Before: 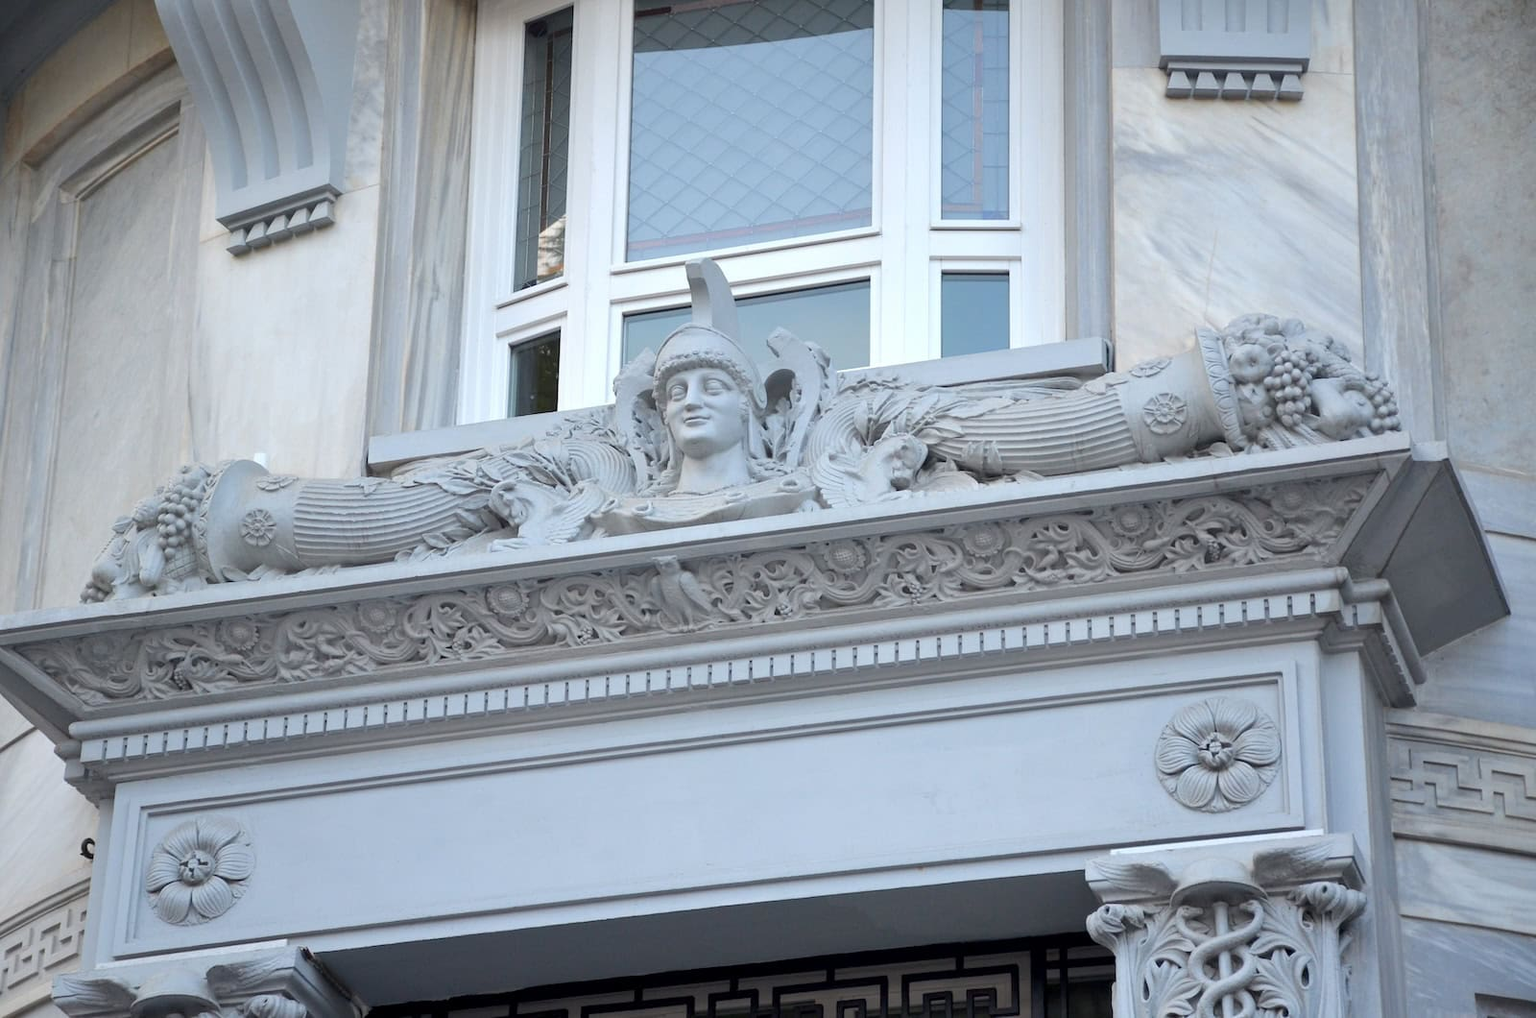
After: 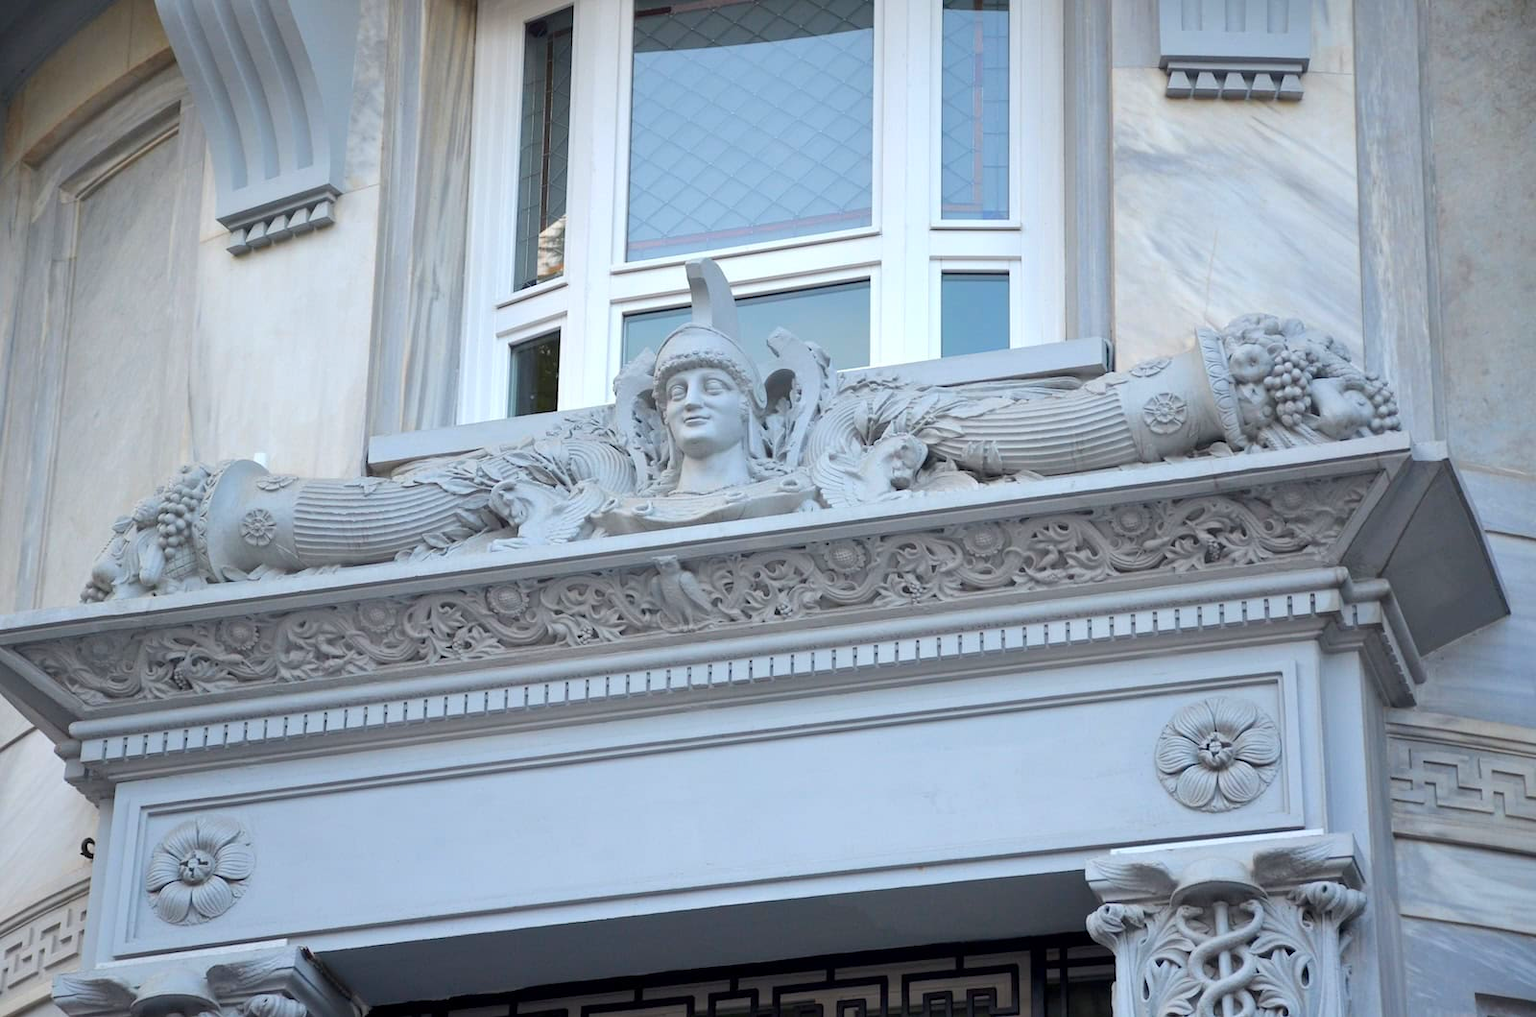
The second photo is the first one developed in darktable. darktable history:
color balance rgb: shadows lift › hue 86.79°, power › hue 60.31°, linear chroma grading › global chroma 15.491%, perceptual saturation grading › global saturation 0.023%, global vibrance 20%
